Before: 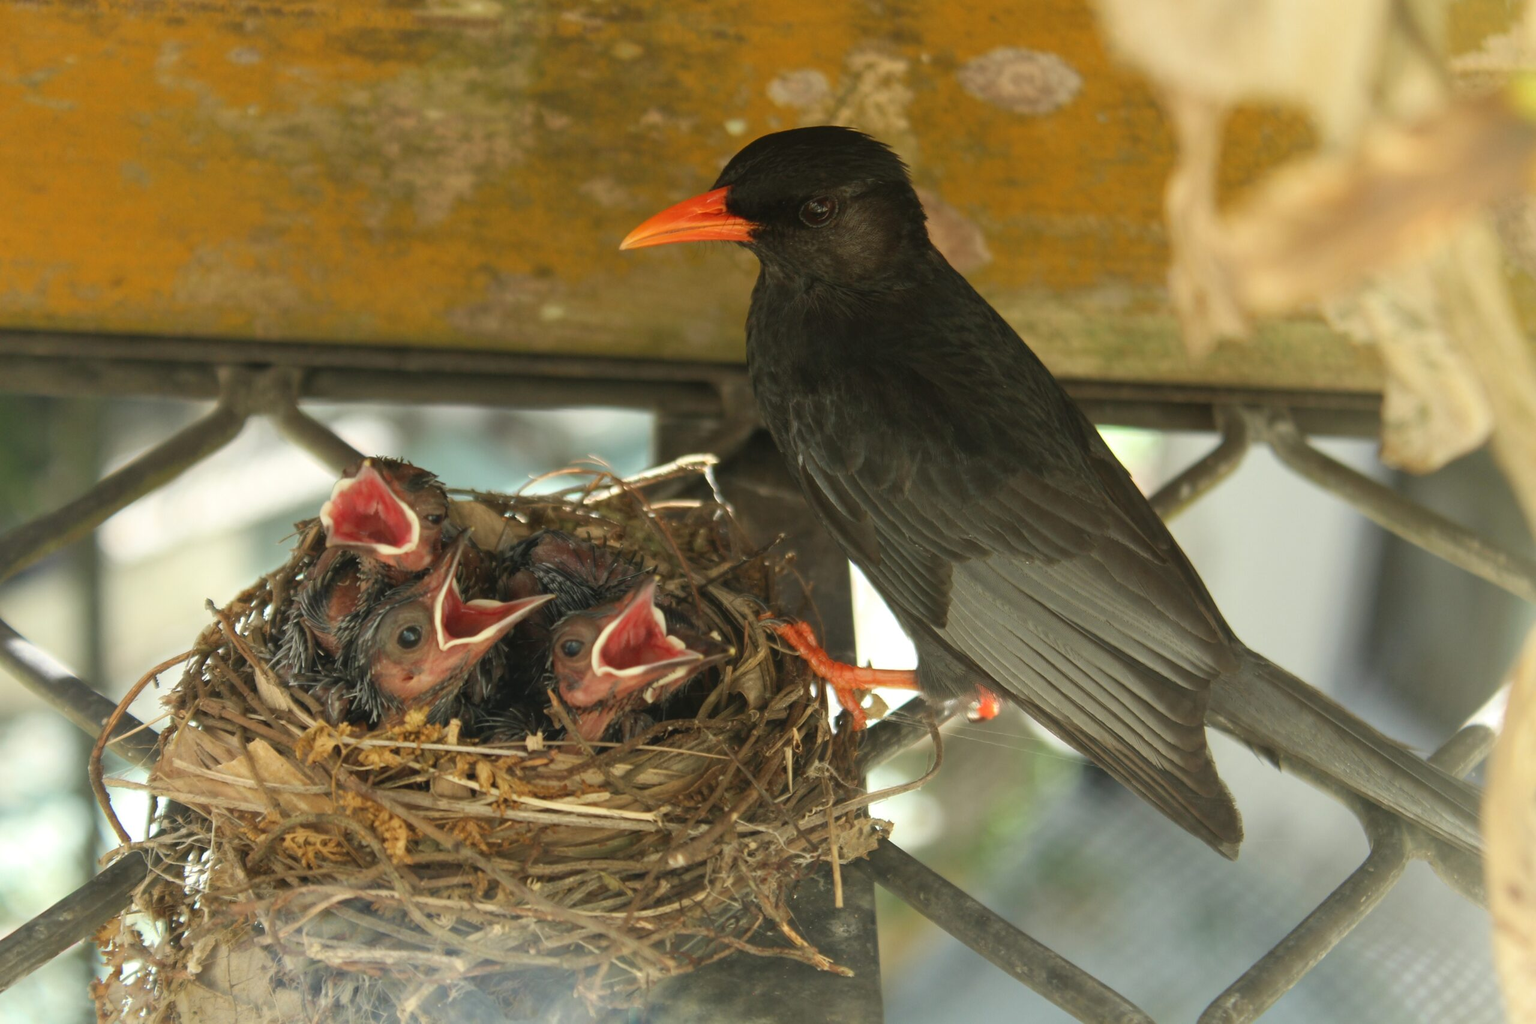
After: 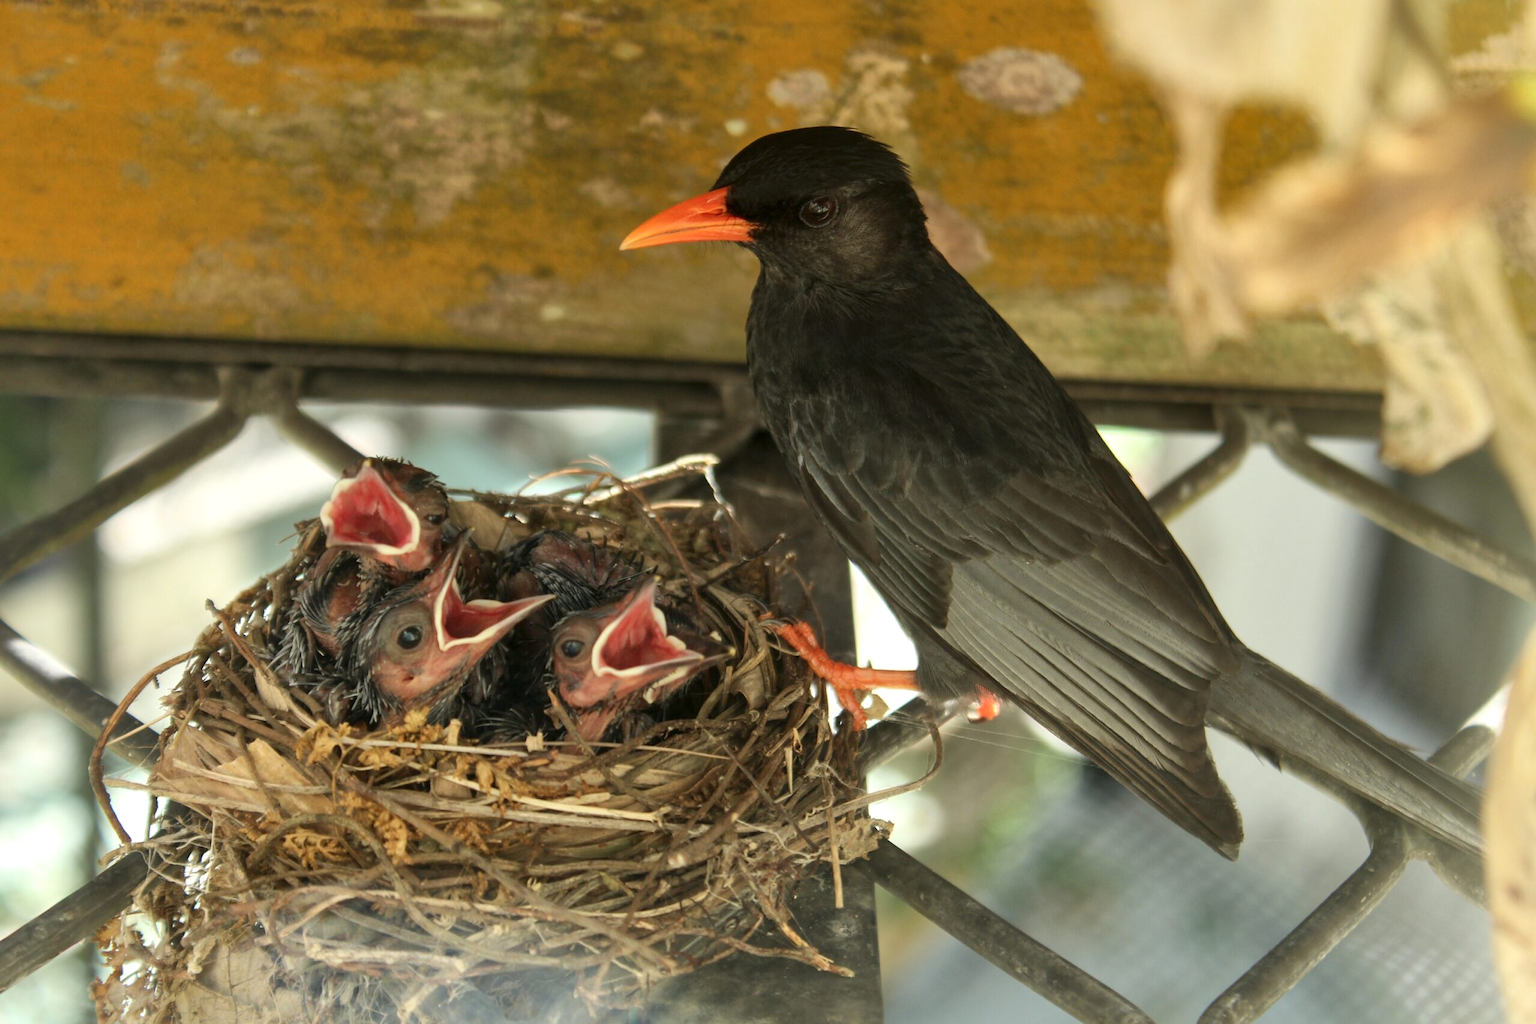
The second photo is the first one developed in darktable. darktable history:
local contrast: mode bilateral grid, contrast 20, coarseness 100, detail 150%, midtone range 0.2
